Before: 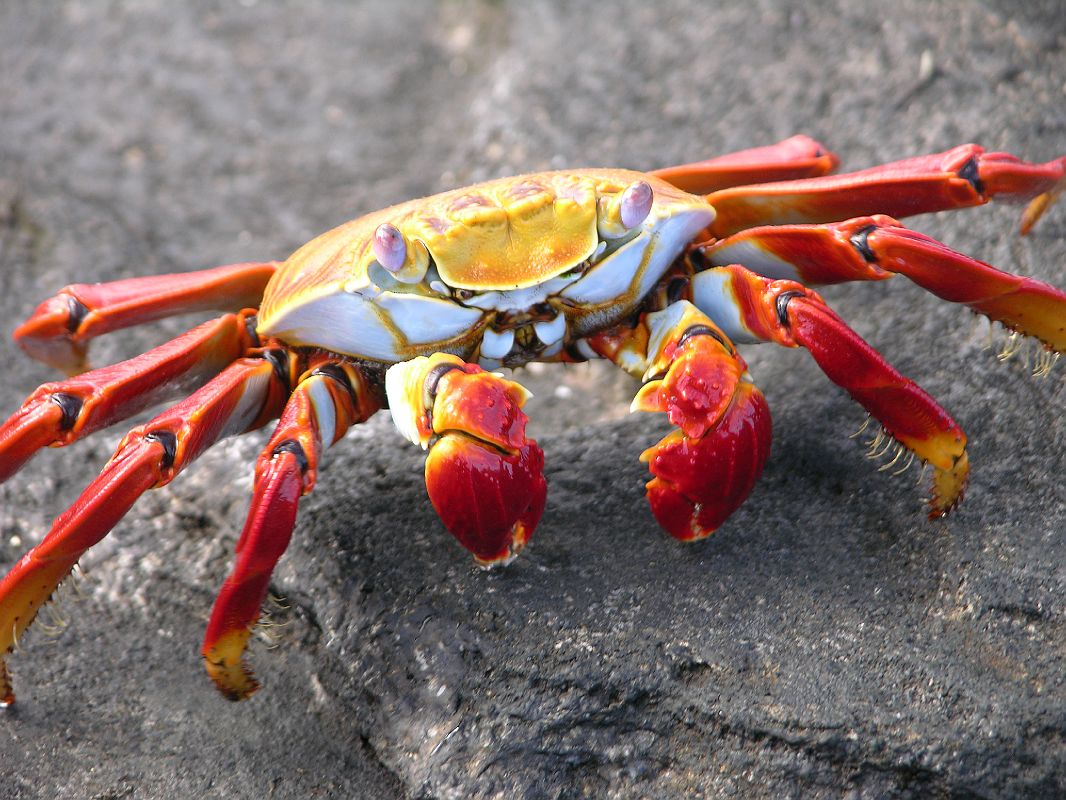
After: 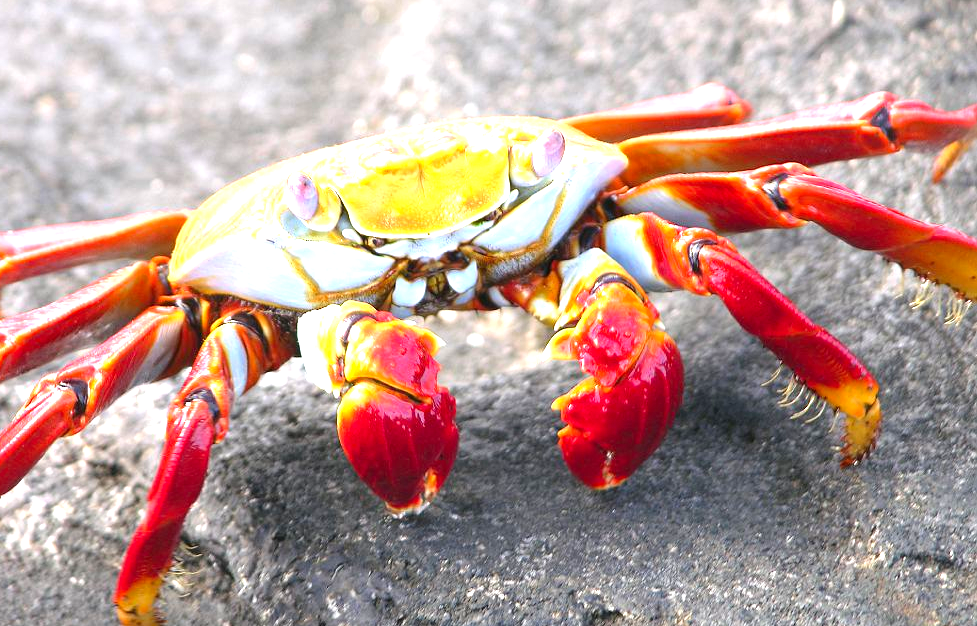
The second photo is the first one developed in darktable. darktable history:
crop: left 8.305%, top 6.539%, bottom 15.202%
exposure: black level correction 0, exposure 1.2 EV, compensate exposure bias true, compensate highlight preservation false
color correction: highlights b* 0.025, saturation 1.08
